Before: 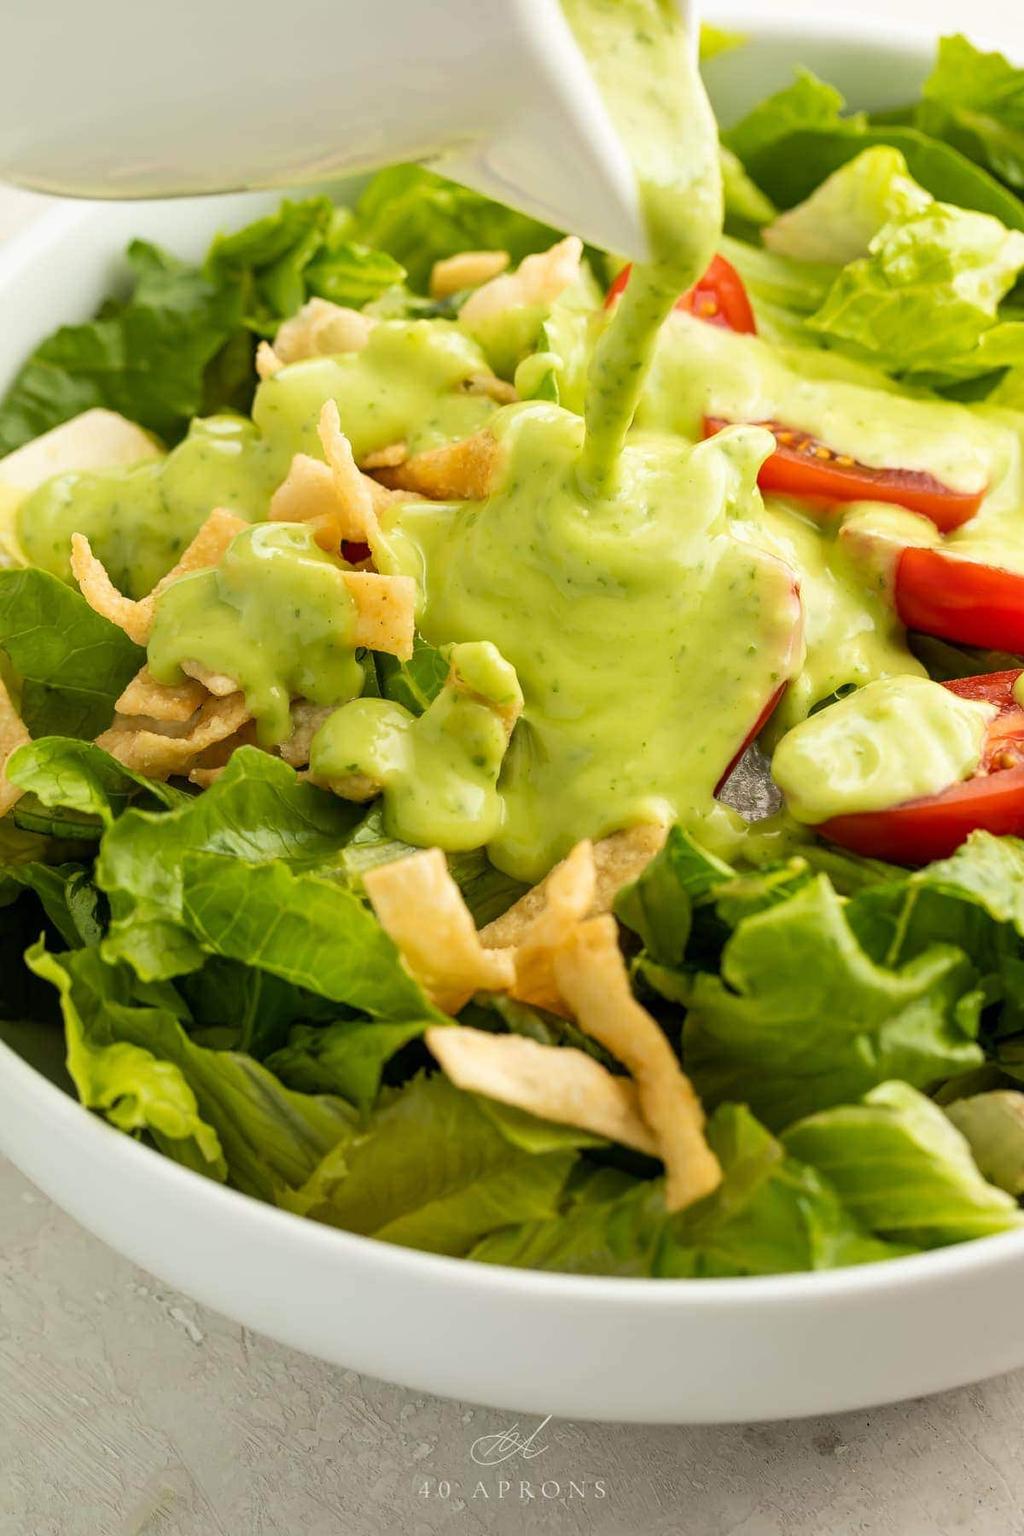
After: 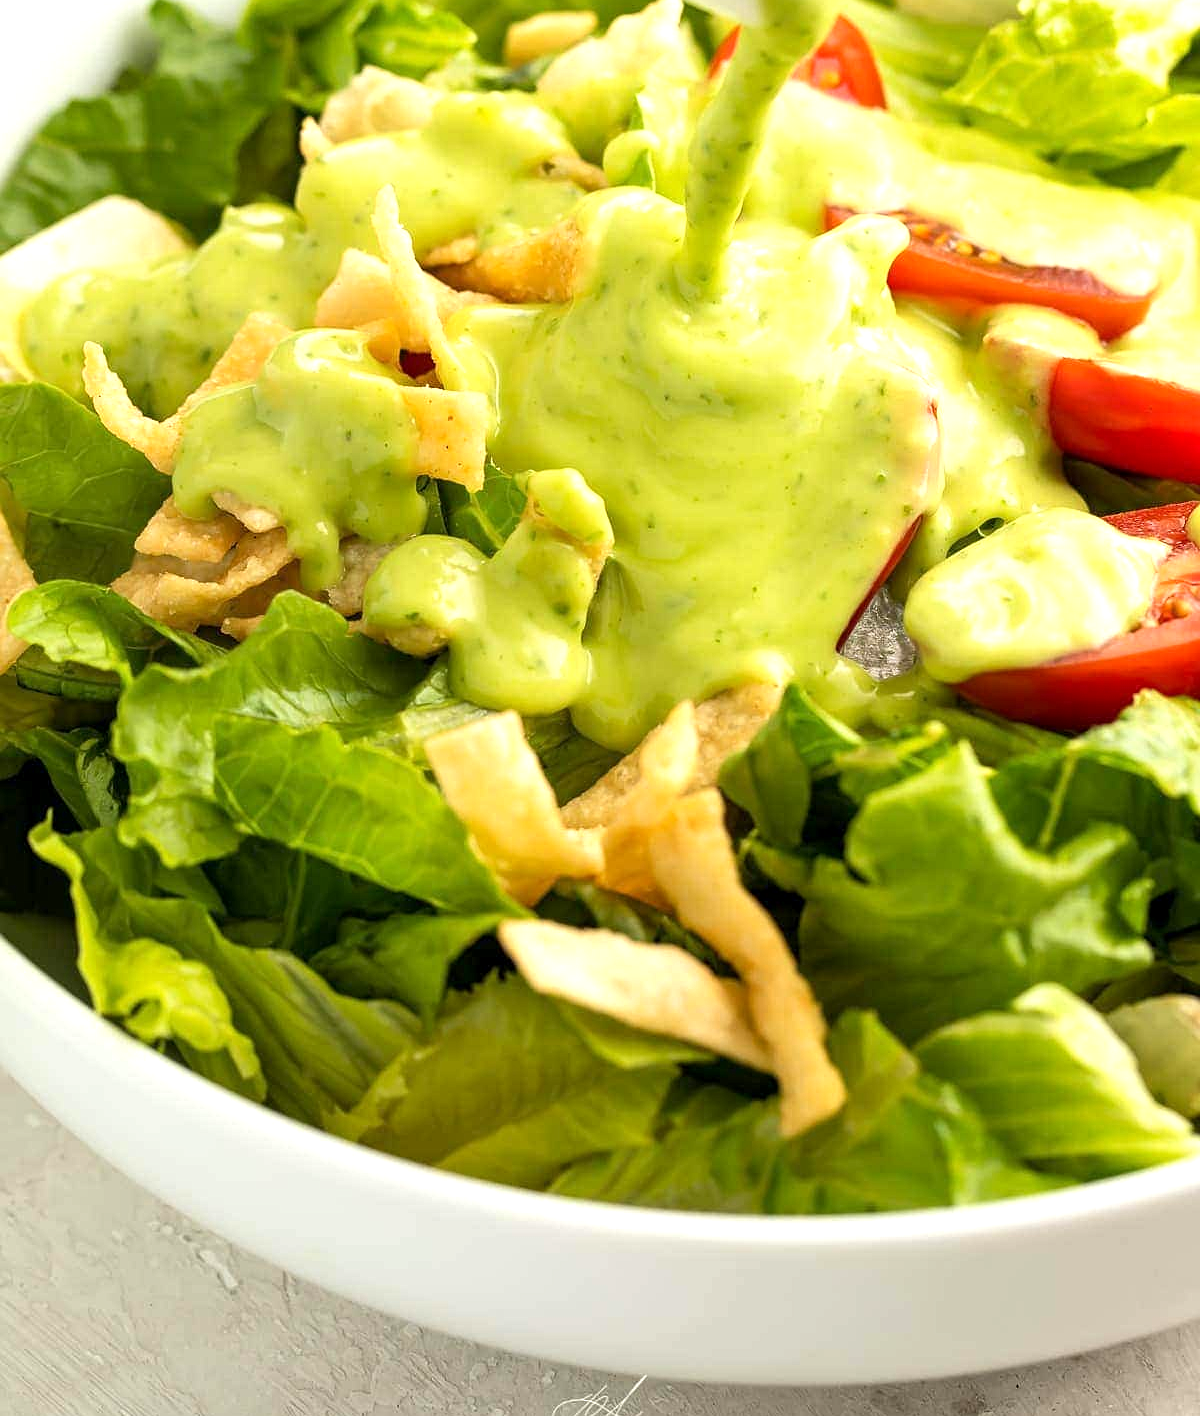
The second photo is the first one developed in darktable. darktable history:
crop and rotate: top 15.774%, bottom 5.506%
sharpen: radius 1.272, amount 0.305, threshold 0
exposure: black level correction 0.001, exposure 0.5 EV, compensate exposure bias true, compensate highlight preservation false
